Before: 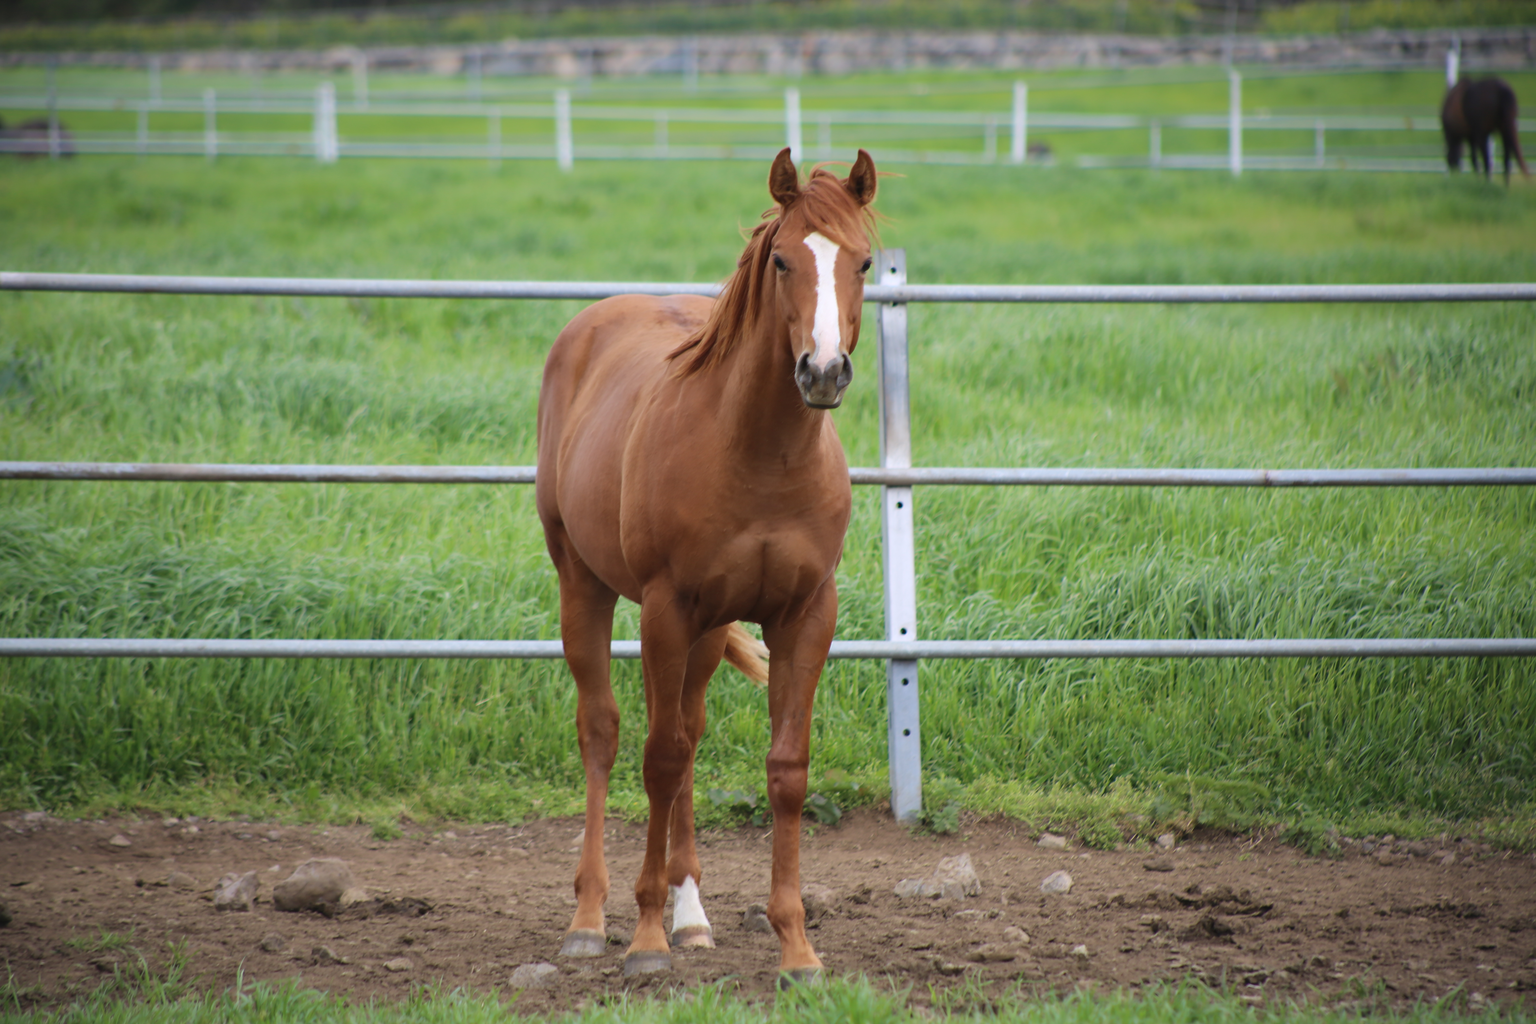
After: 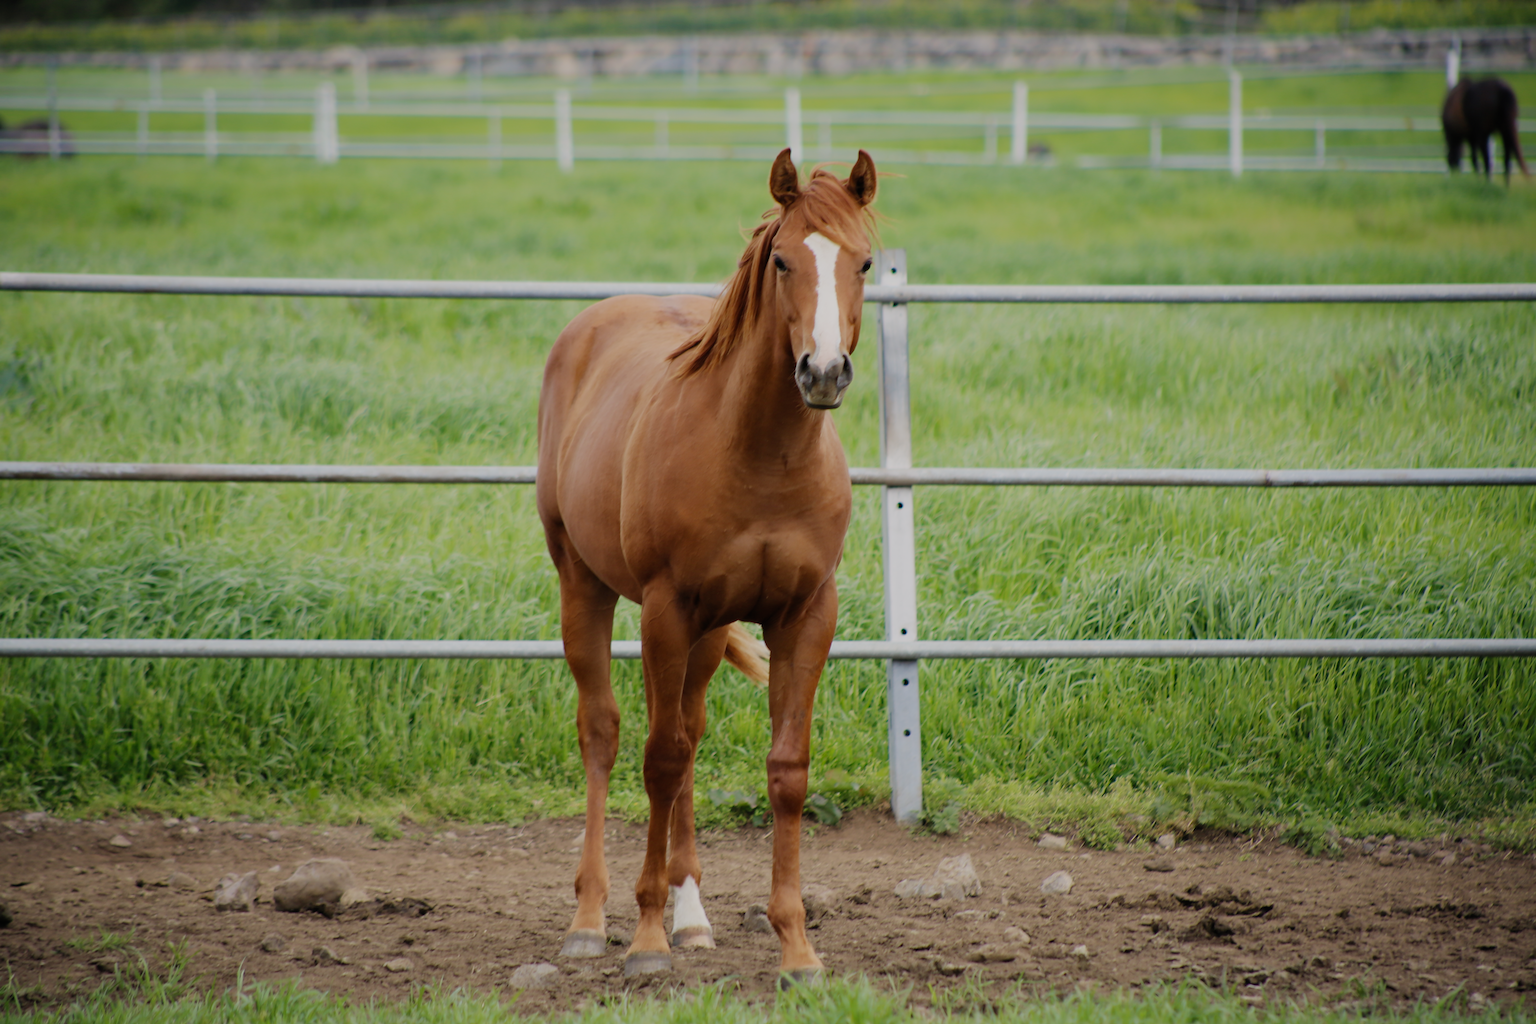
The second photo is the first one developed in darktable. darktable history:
filmic rgb: black relative exposure -7.22 EV, white relative exposure 5.36 EV, hardness 3.02, add noise in highlights 0.001, preserve chrominance no, color science v3 (2019), use custom middle-gray values true, contrast in highlights soft
color balance rgb: shadows lift › chroma 0.988%, shadows lift › hue 112.04°, highlights gain › chroma 3.046%, highlights gain › hue 78.64°, perceptual saturation grading › global saturation 0.292%
